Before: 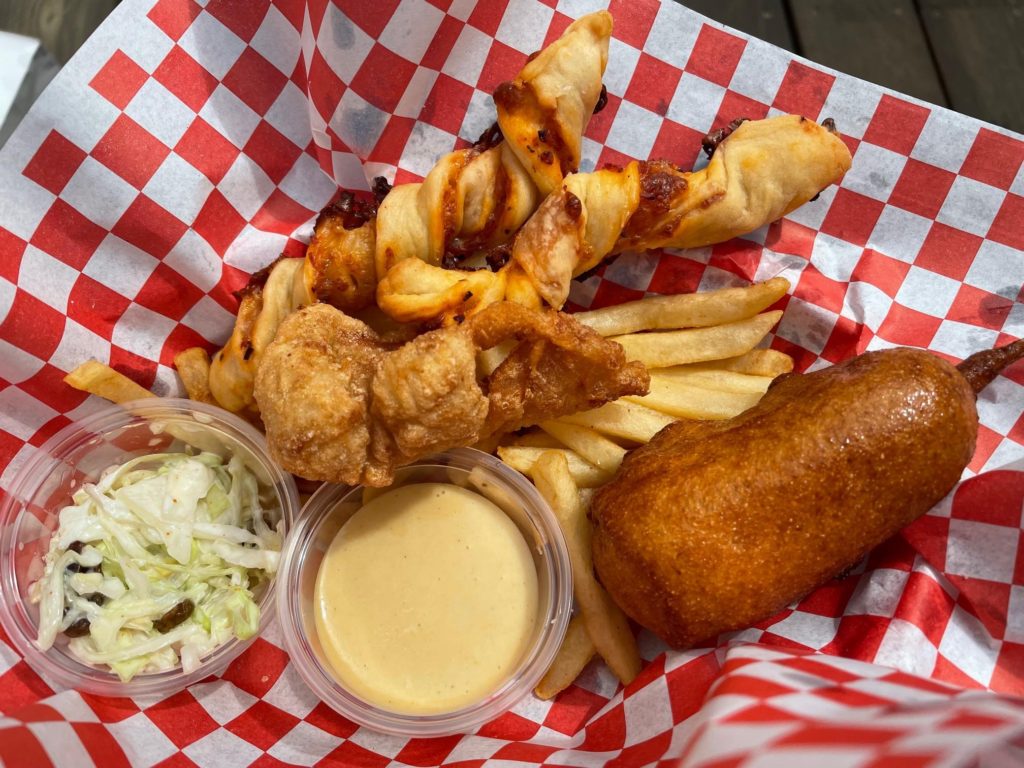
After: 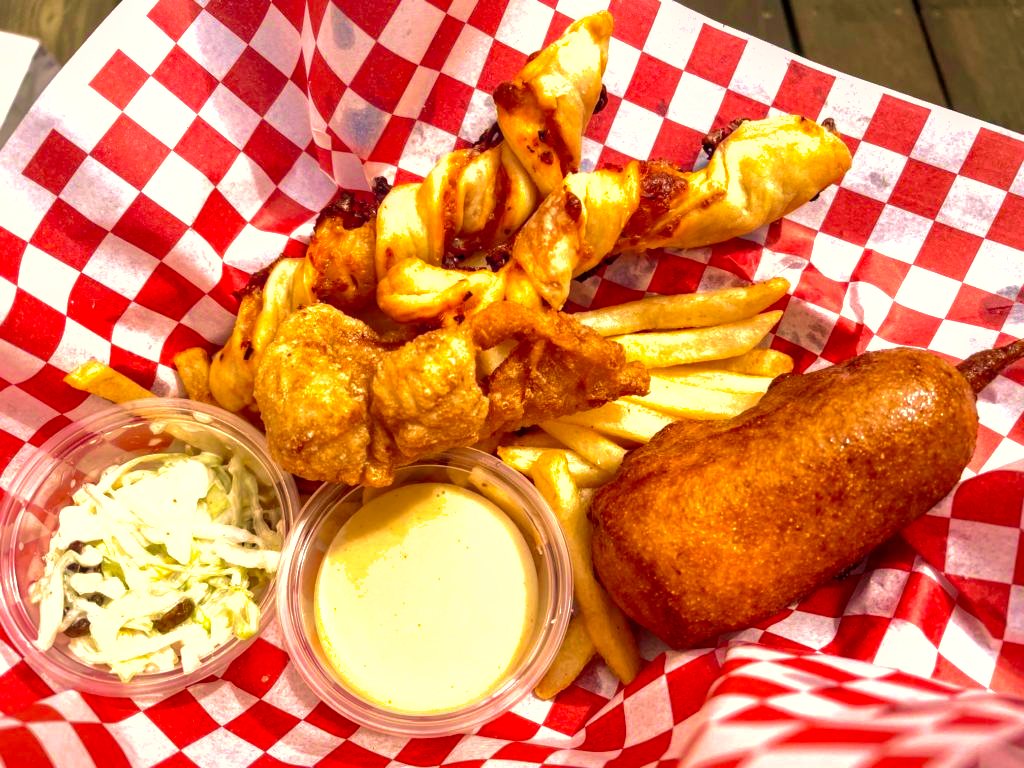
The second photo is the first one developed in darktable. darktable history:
color correction: highlights a* 11.5, highlights b* 11.91
velvia: strength 66.66%, mid-tones bias 0.967
tone curve: curves: ch0 [(0, 0) (0.068, 0.031) (0.183, 0.13) (0.341, 0.319) (0.547, 0.545) (0.828, 0.817) (1, 0.968)]; ch1 [(0, 0) (0.23, 0.166) (0.34, 0.308) (0.371, 0.337) (0.429, 0.408) (0.477, 0.466) (0.499, 0.5) (0.529, 0.528) (0.559, 0.578) (0.743, 0.798) (1, 1)]; ch2 [(0, 0) (0.431, 0.419) (0.495, 0.502) (0.524, 0.525) (0.568, 0.543) (0.6, 0.597) (0.634, 0.644) (0.728, 0.722) (1, 1)], preserve colors none
exposure: exposure 0.557 EV, compensate highlight preservation false
shadows and highlights: highlights color adjustment 55.36%
local contrast: on, module defaults
color balance rgb: perceptual saturation grading › global saturation 0.152%, perceptual brilliance grading › global brilliance 12.466%, global vibrance 20%
